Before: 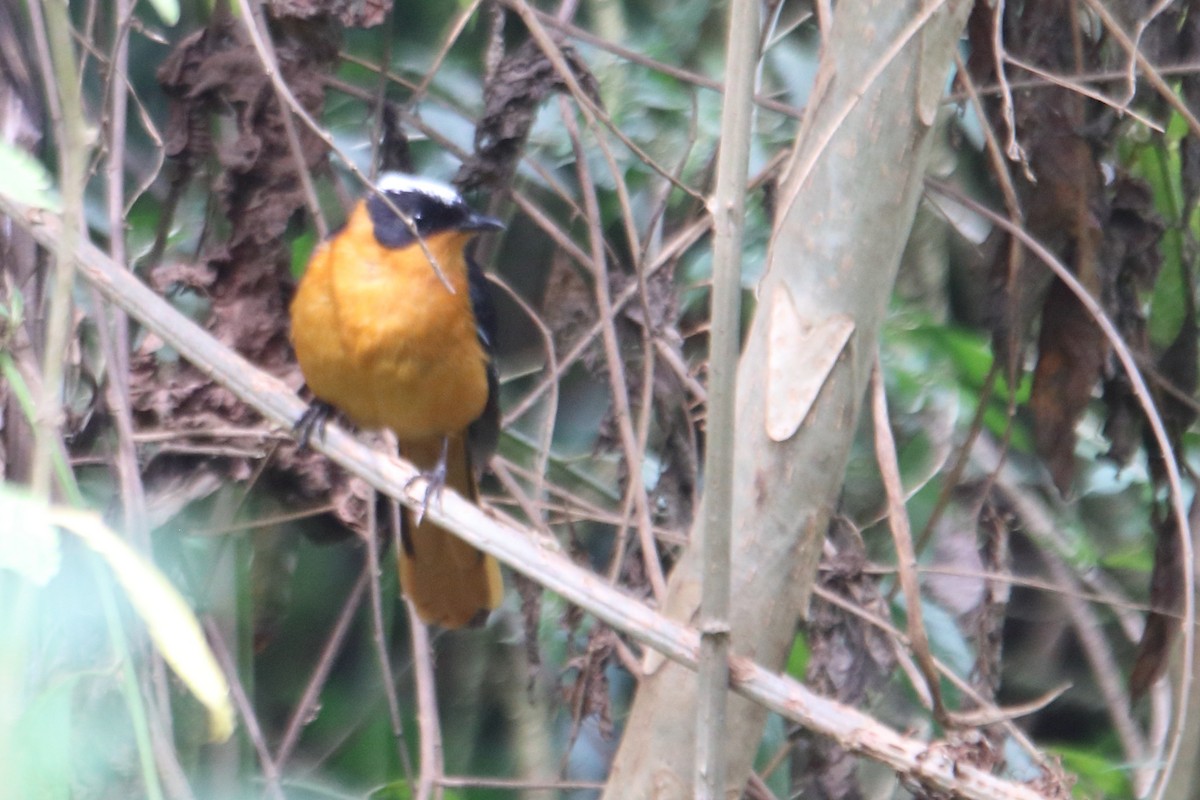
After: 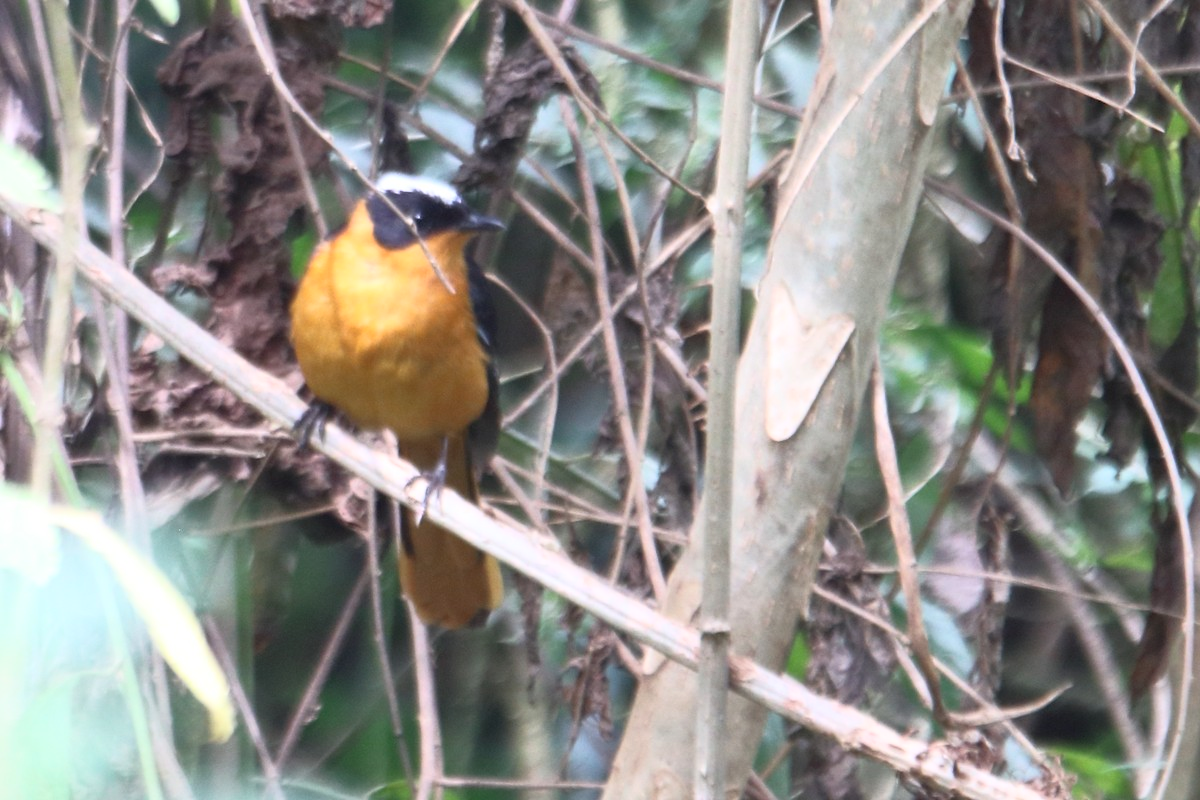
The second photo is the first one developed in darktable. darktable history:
base curve: curves: ch0 [(0, 0) (0.257, 0.25) (0.482, 0.586) (0.757, 0.871) (1, 1)], exposure shift 0.01
